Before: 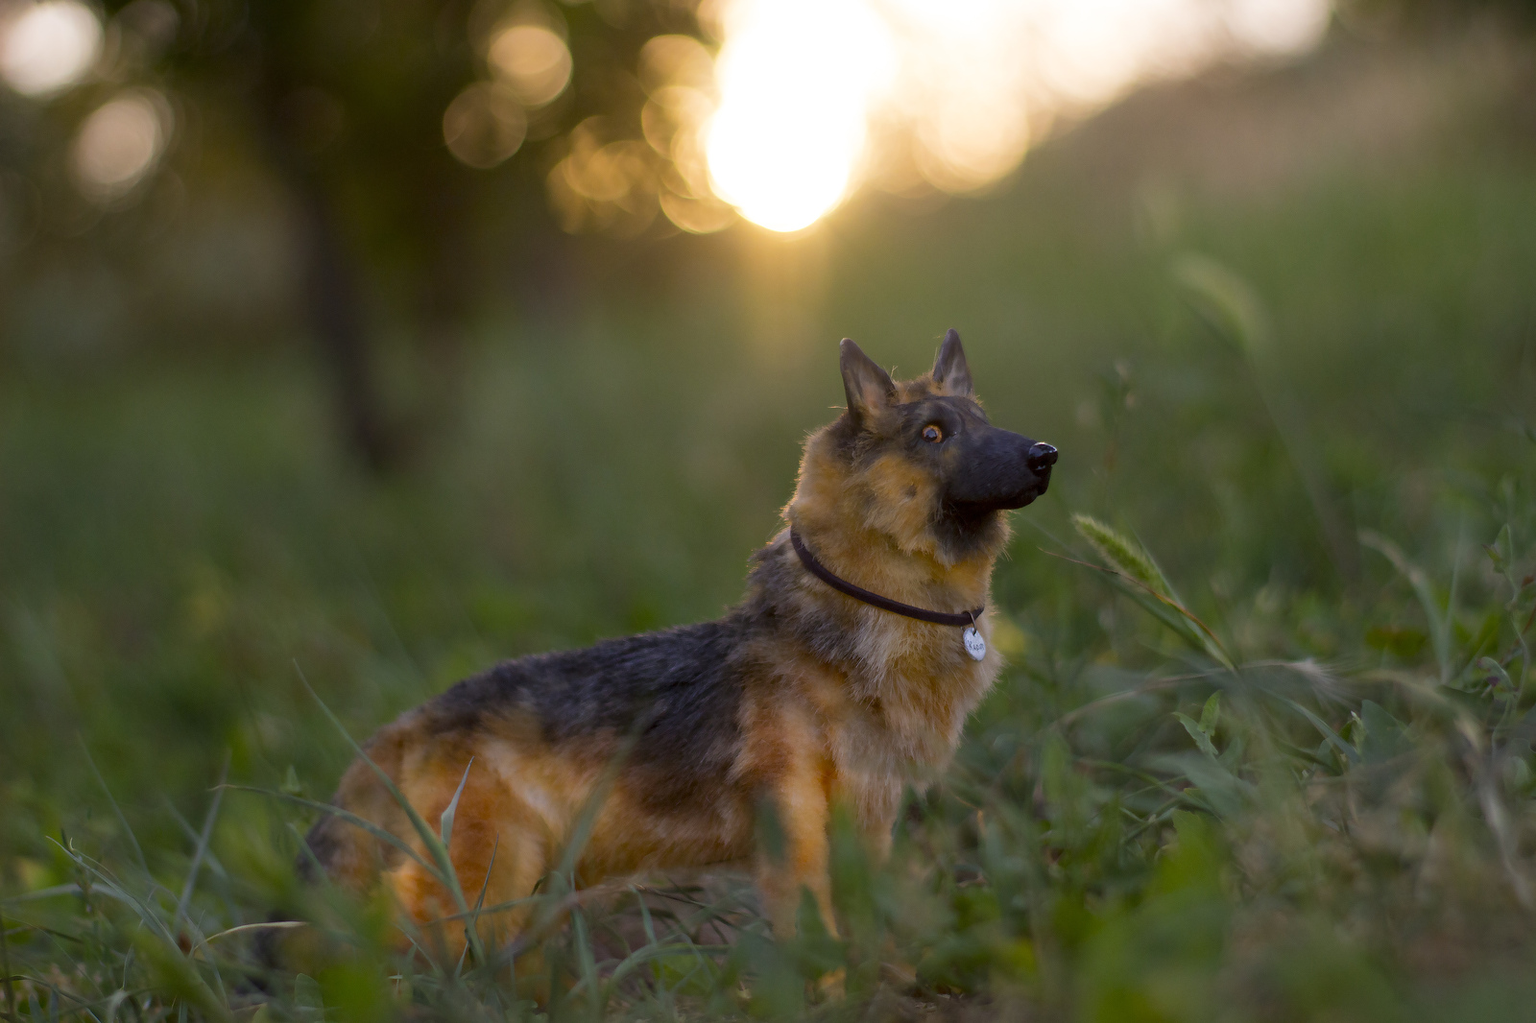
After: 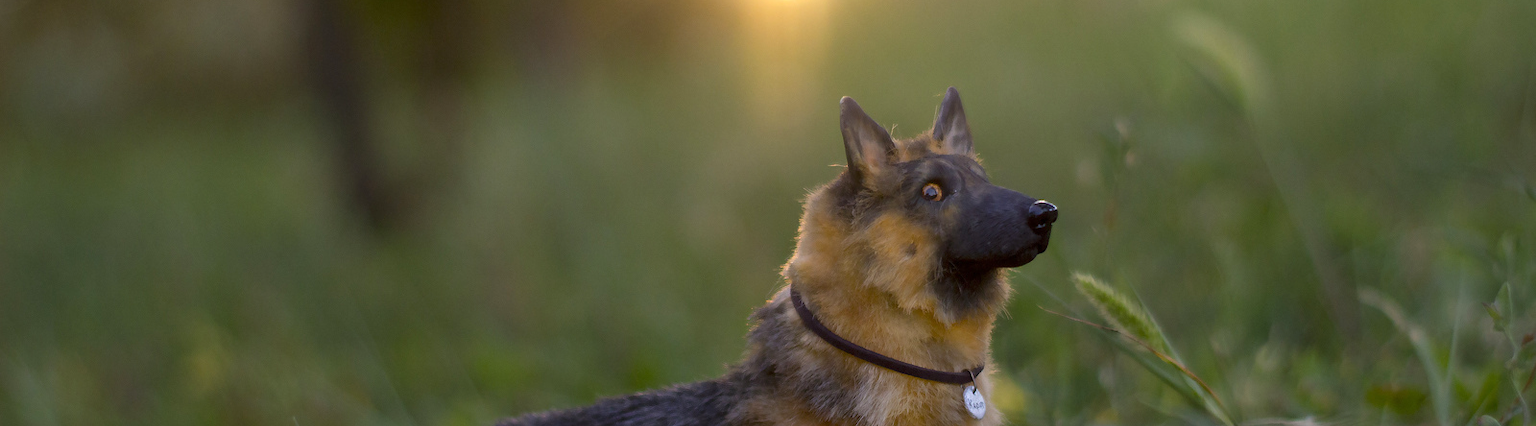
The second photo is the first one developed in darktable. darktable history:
exposure: exposure 0.373 EV, compensate exposure bias true, compensate highlight preservation false
crop and rotate: top 23.685%, bottom 34.614%
